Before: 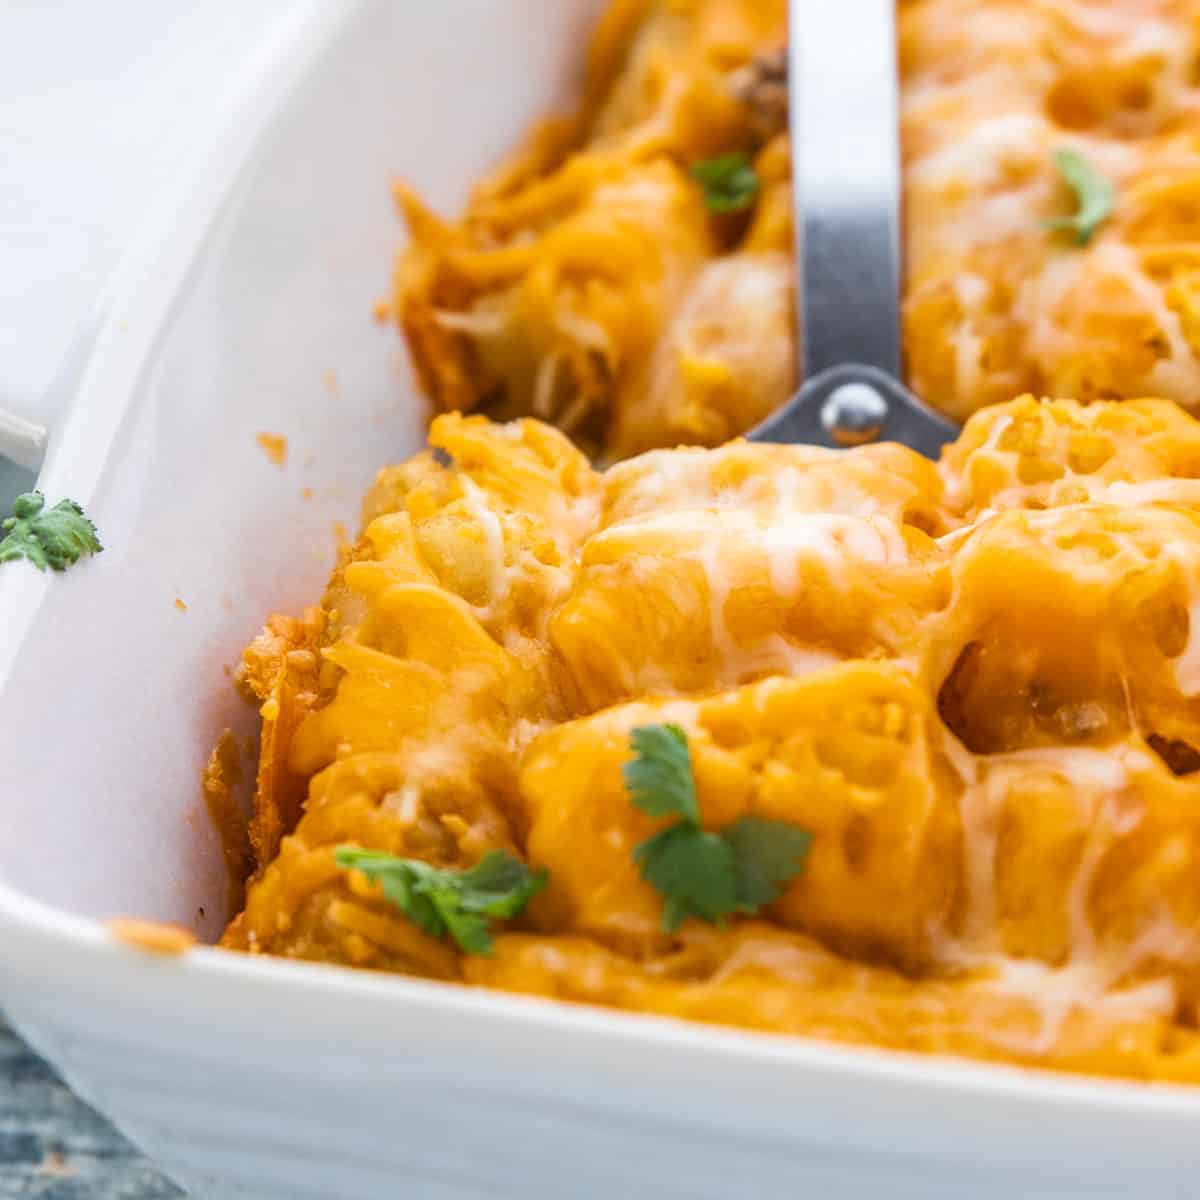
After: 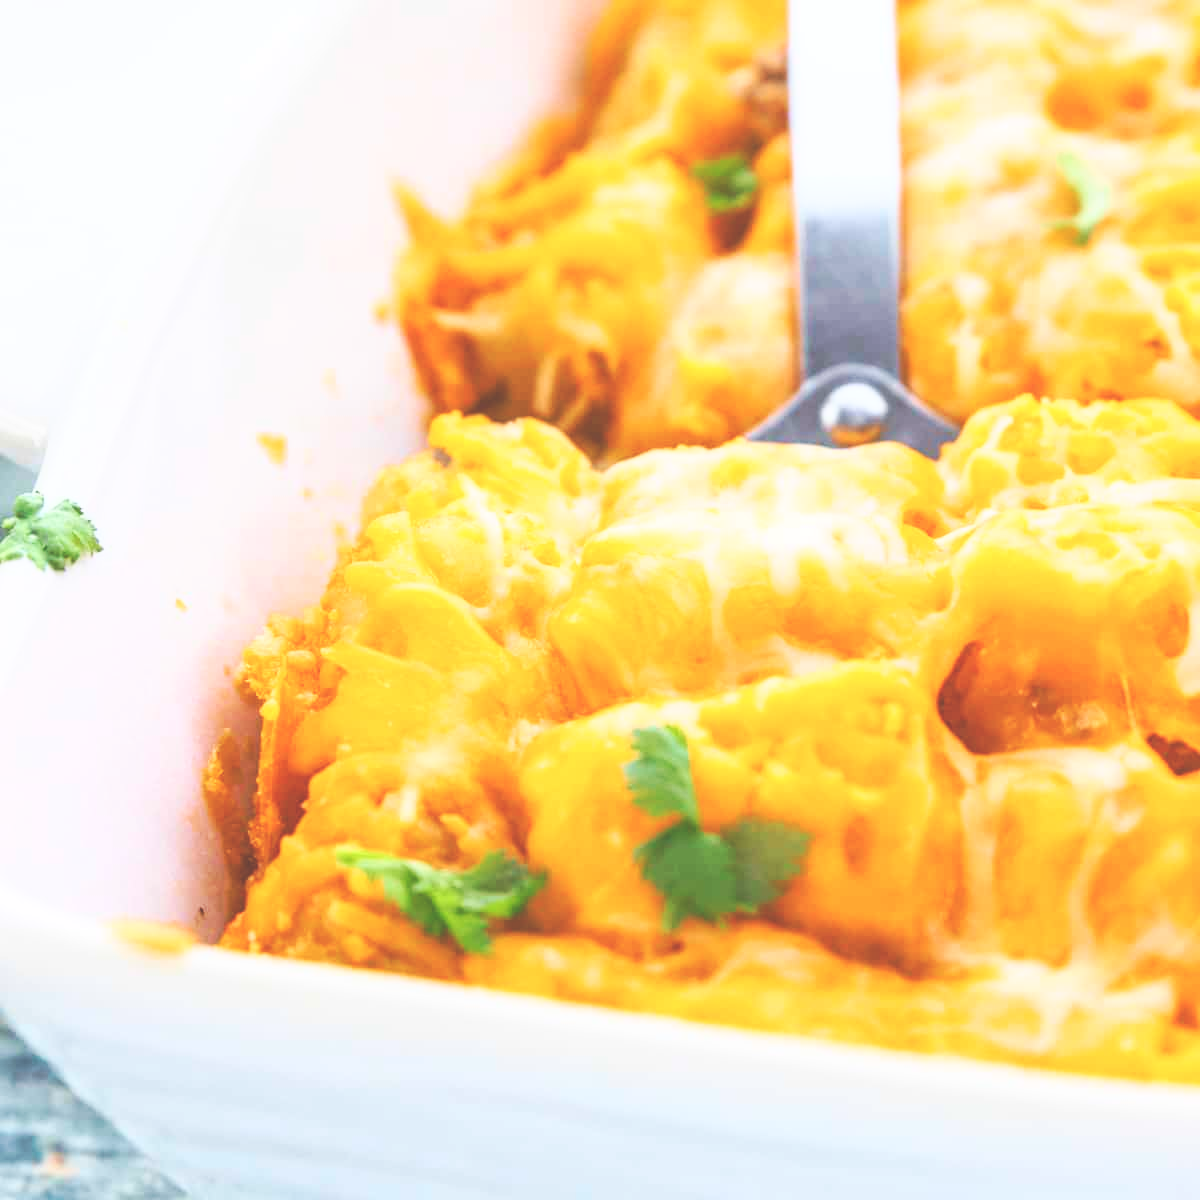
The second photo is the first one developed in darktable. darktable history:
tone curve: curves: ch0 [(0, 0) (0.389, 0.458) (0.745, 0.82) (0.849, 0.917) (0.919, 0.969) (1, 1)]; ch1 [(0, 0) (0.437, 0.404) (0.5, 0.5) (0.529, 0.55) (0.58, 0.6) (0.616, 0.649) (1, 1)]; ch2 [(0, 0) (0.442, 0.428) (0.5, 0.5) (0.525, 0.543) (0.585, 0.62) (1, 1)], color space Lab, independent channels, preserve colors none
exposure: black level correction -0.041, exposure 0.064 EV, compensate highlight preservation false
base curve: curves: ch0 [(0, 0) (0.032, 0.025) (0.121, 0.166) (0.206, 0.329) (0.605, 0.79) (1, 1)], preserve colors none
